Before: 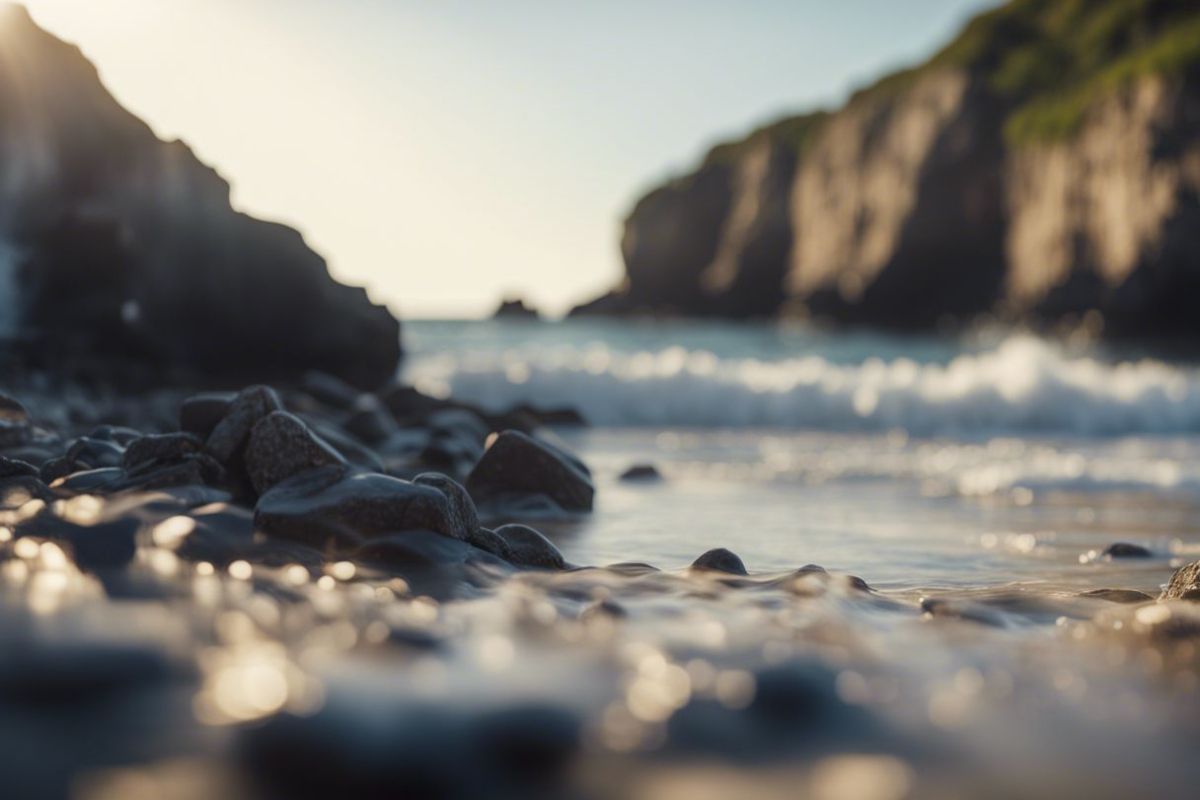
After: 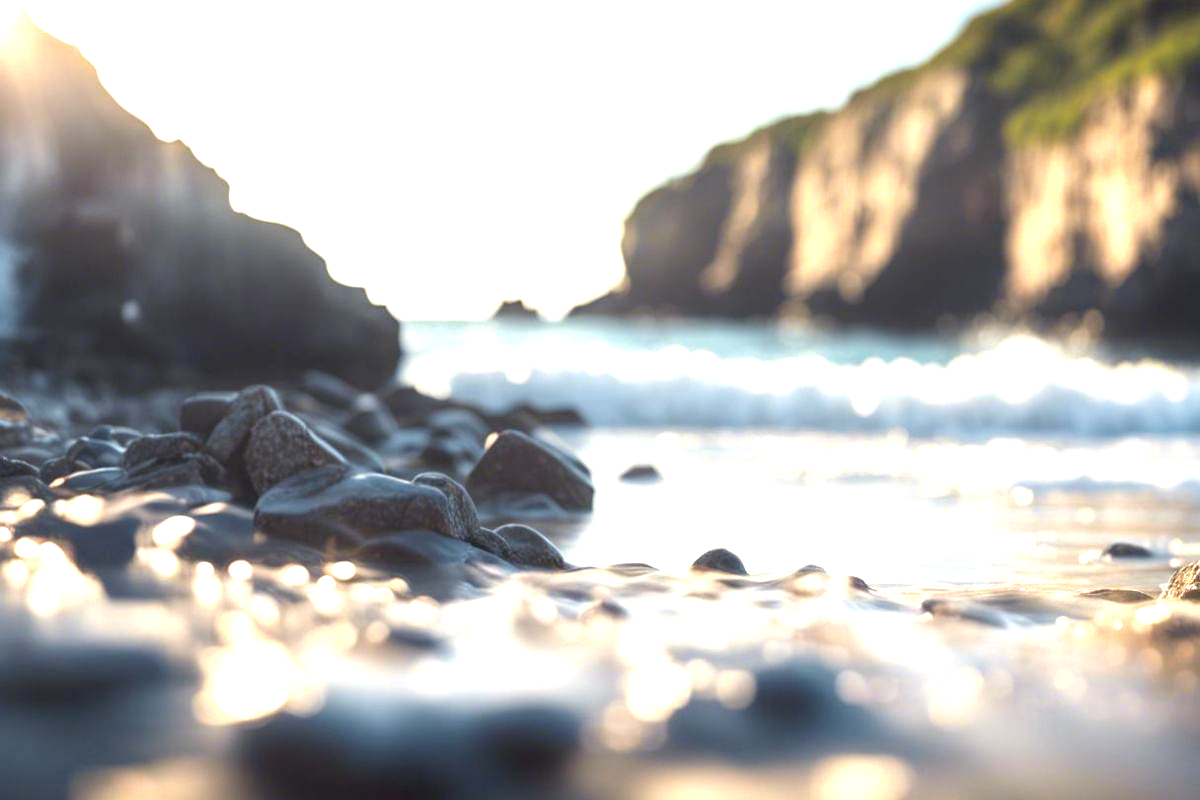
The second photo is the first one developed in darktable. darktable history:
exposure: black level correction 0, exposure 1.675 EV, compensate exposure bias true, compensate highlight preservation false
base curve: curves: ch0 [(0, 0) (0.989, 0.992)], preserve colors none
